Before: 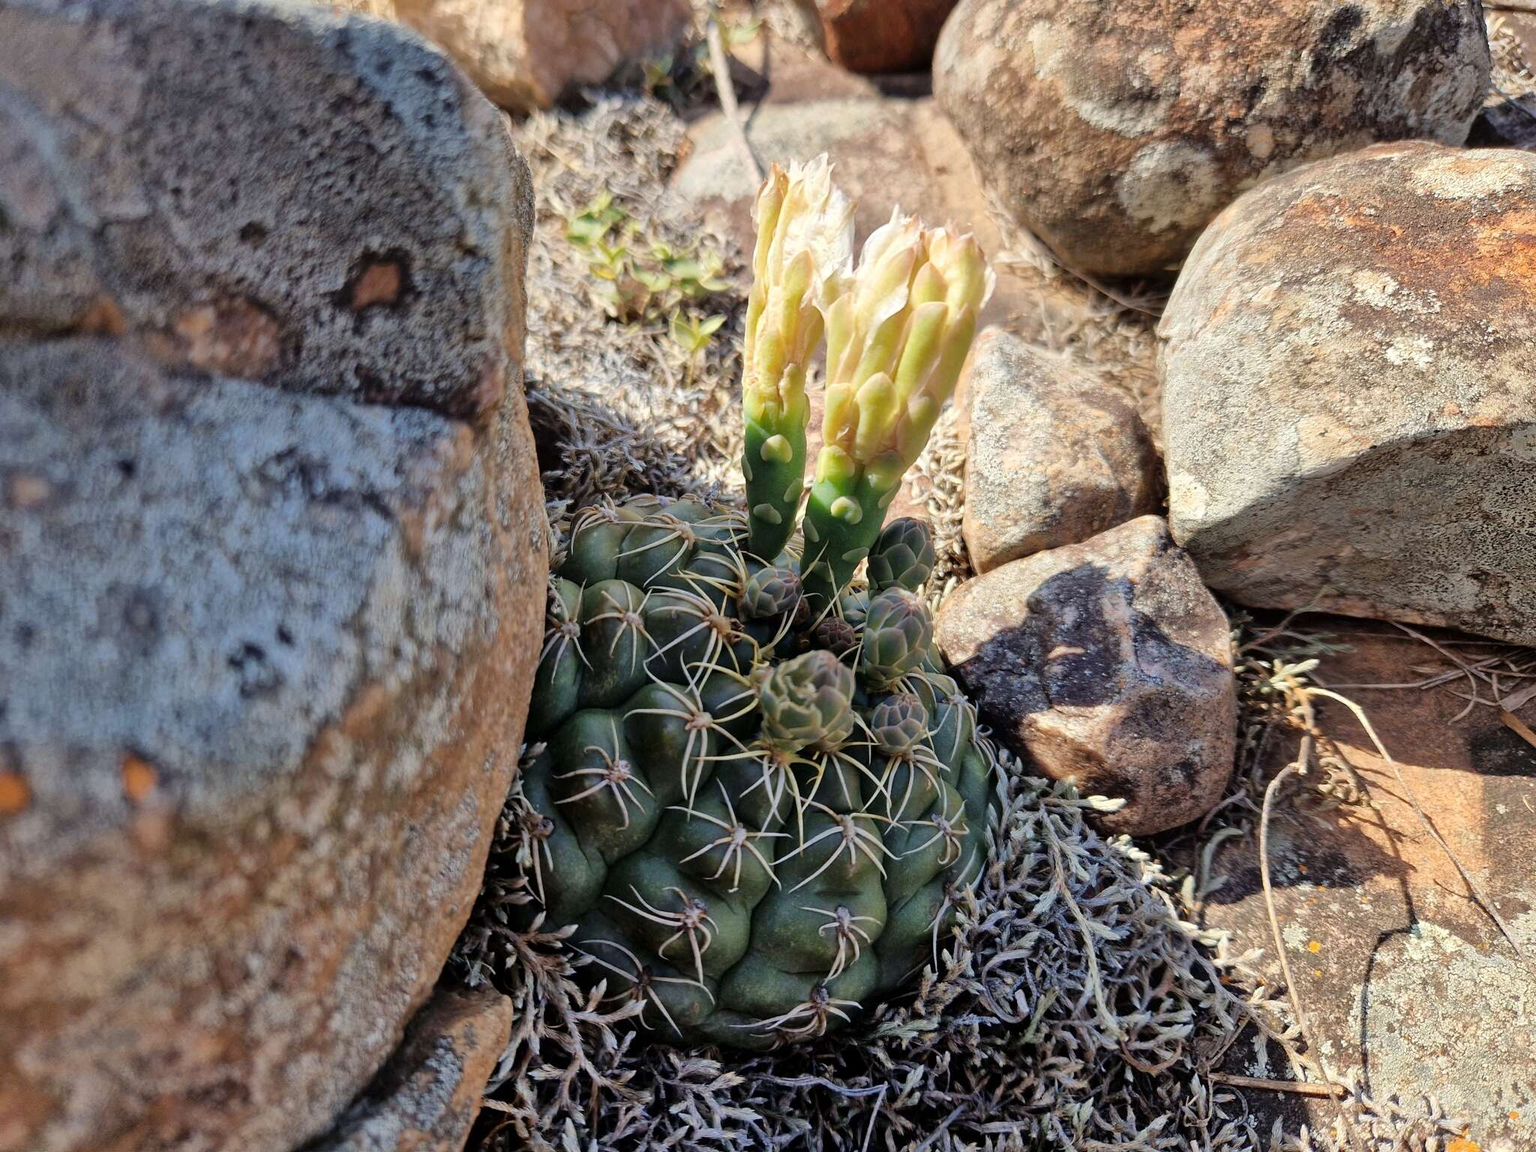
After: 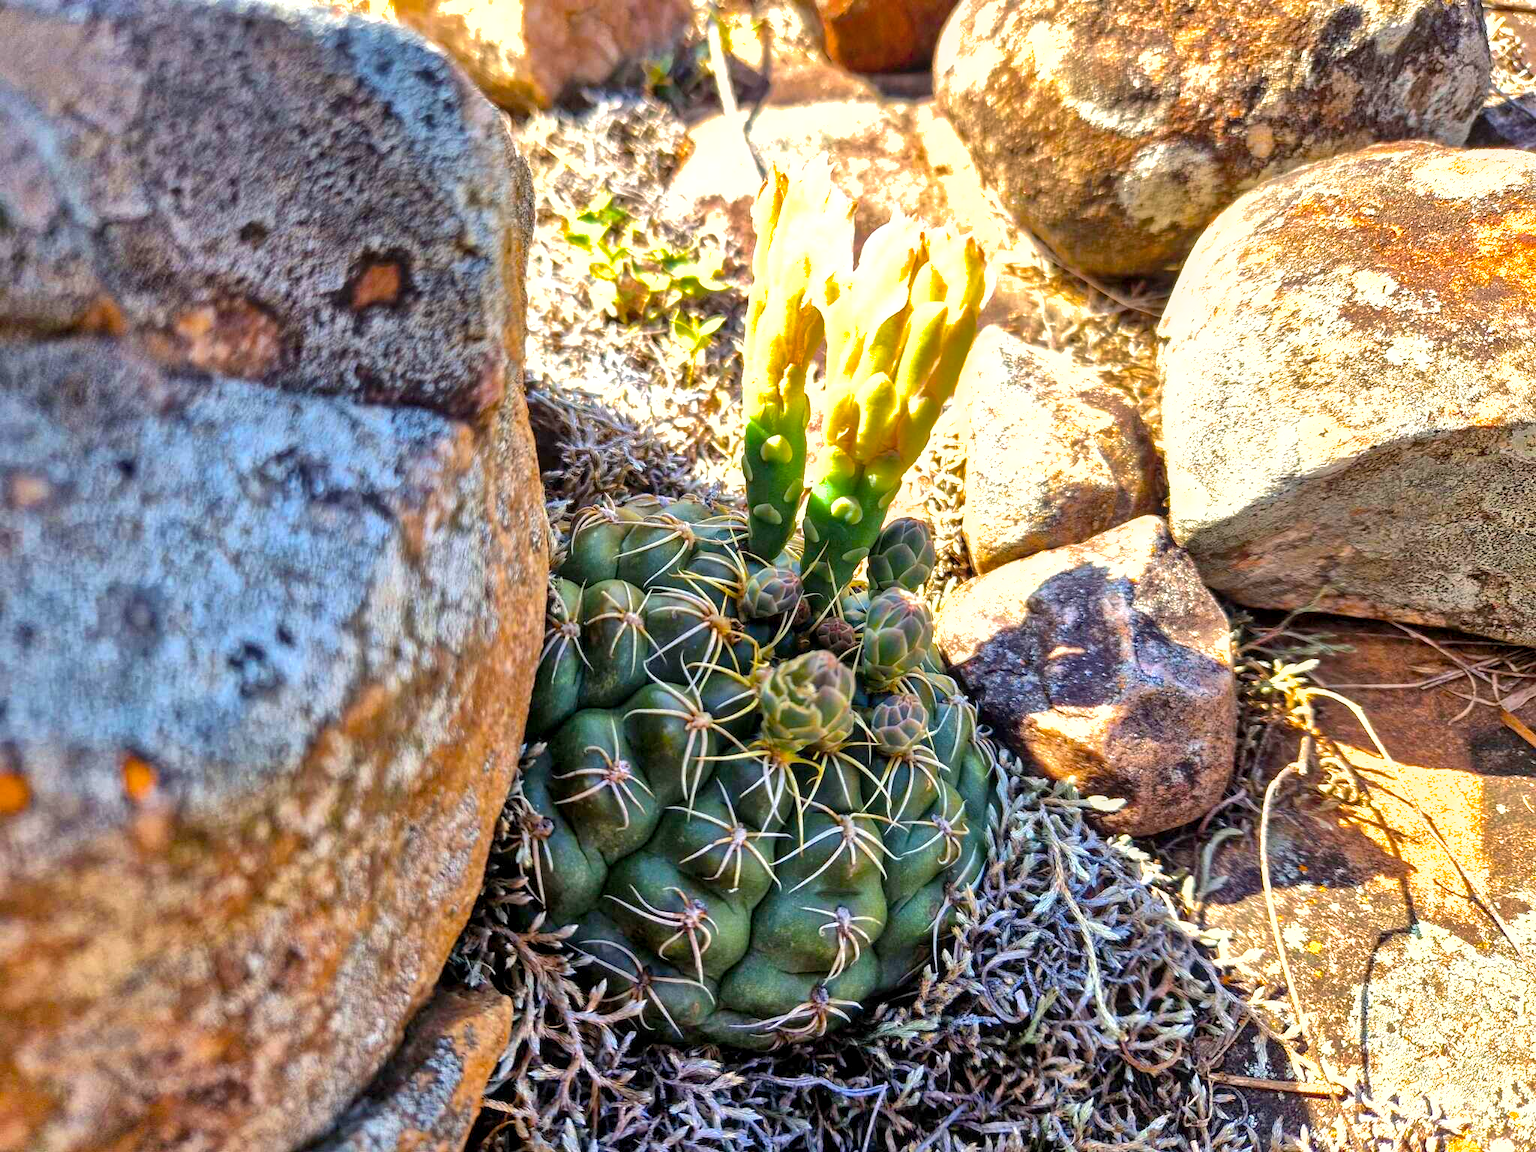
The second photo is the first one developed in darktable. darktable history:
local contrast: on, module defaults
color balance rgb: linear chroma grading › global chroma 10%, perceptual saturation grading › global saturation 40%, perceptual brilliance grading › global brilliance 30%, global vibrance 20%
shadows and highlights: on, module defaults
exposure: compensate highlight preservation false
